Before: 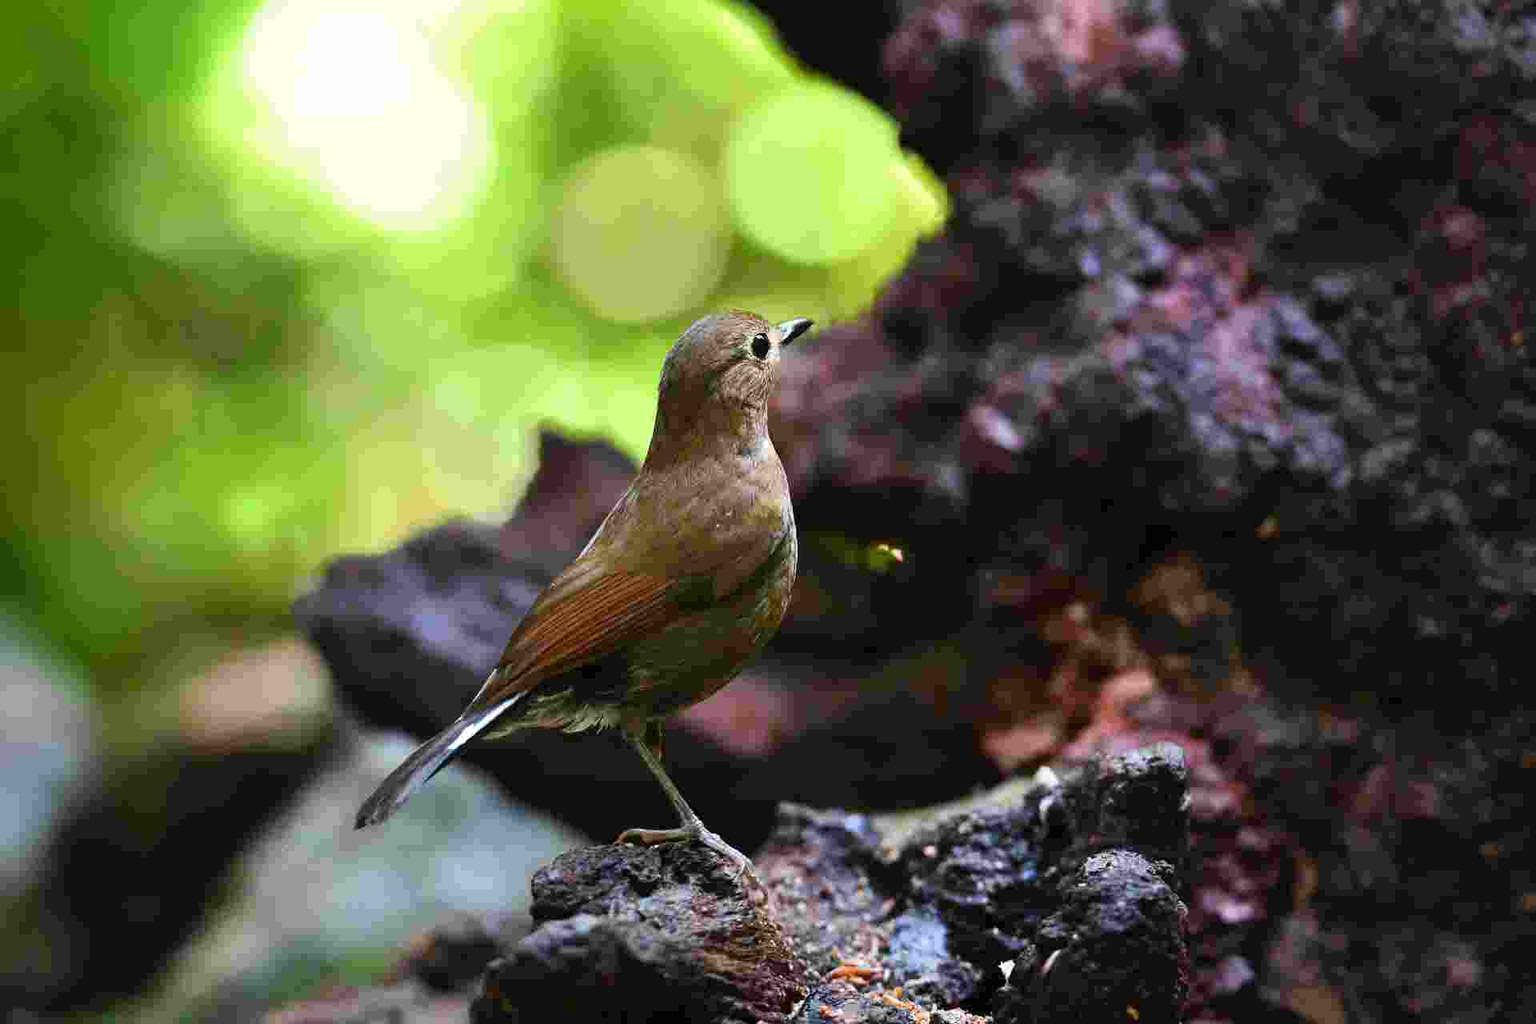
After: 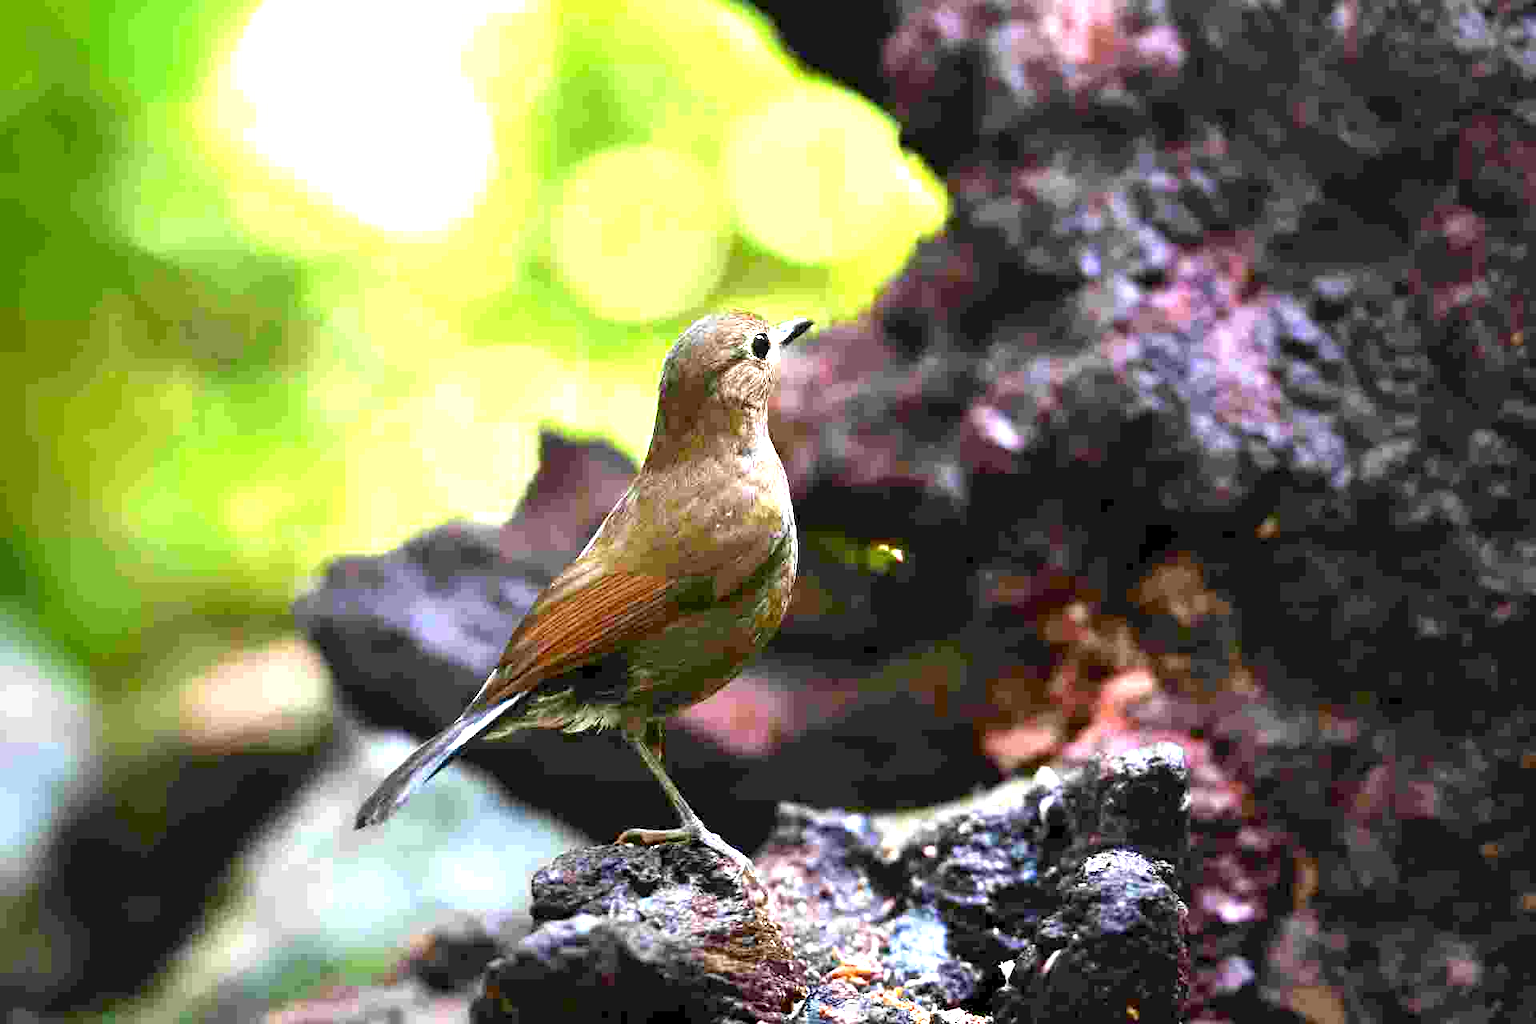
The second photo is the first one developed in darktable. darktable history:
exposure: black level correction 0.001, exposure 1.301 EV, compensate highlight preservation false
